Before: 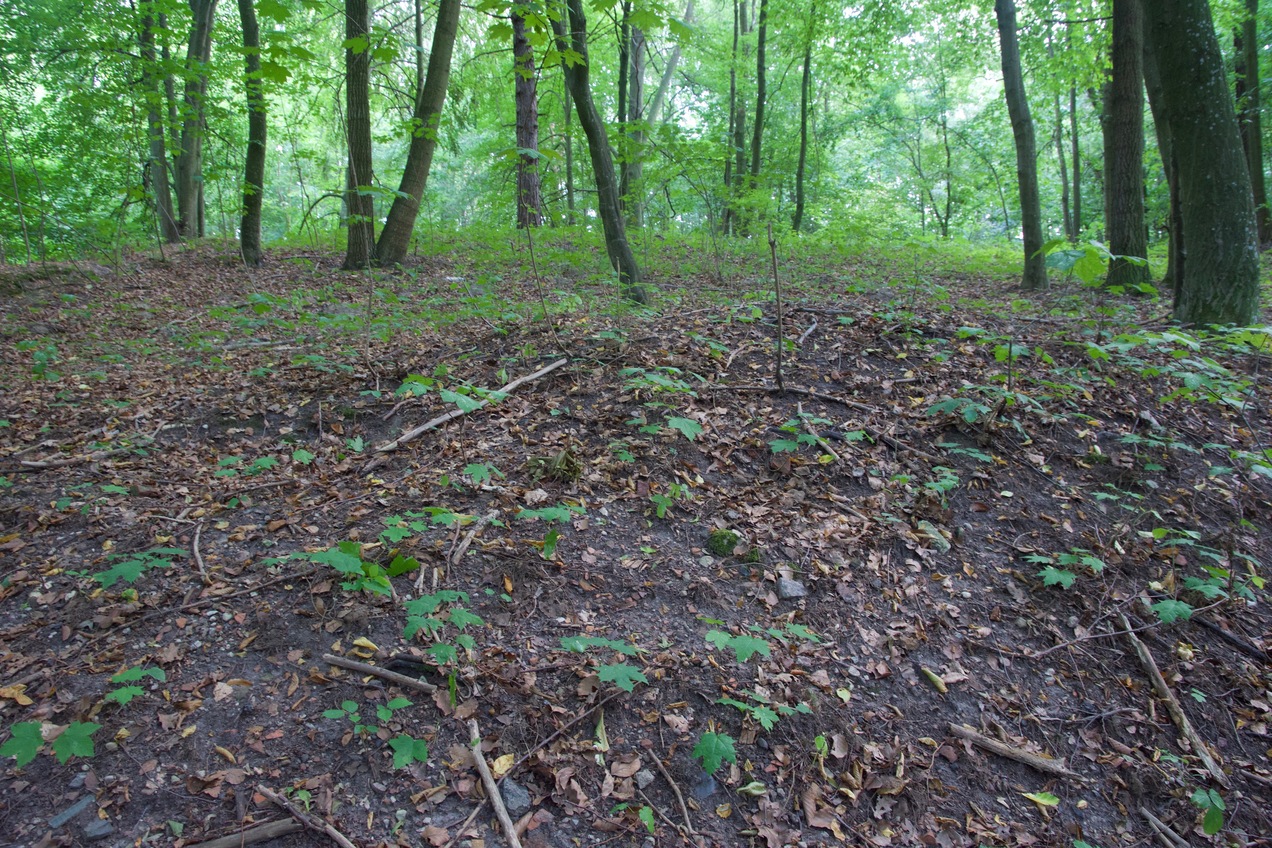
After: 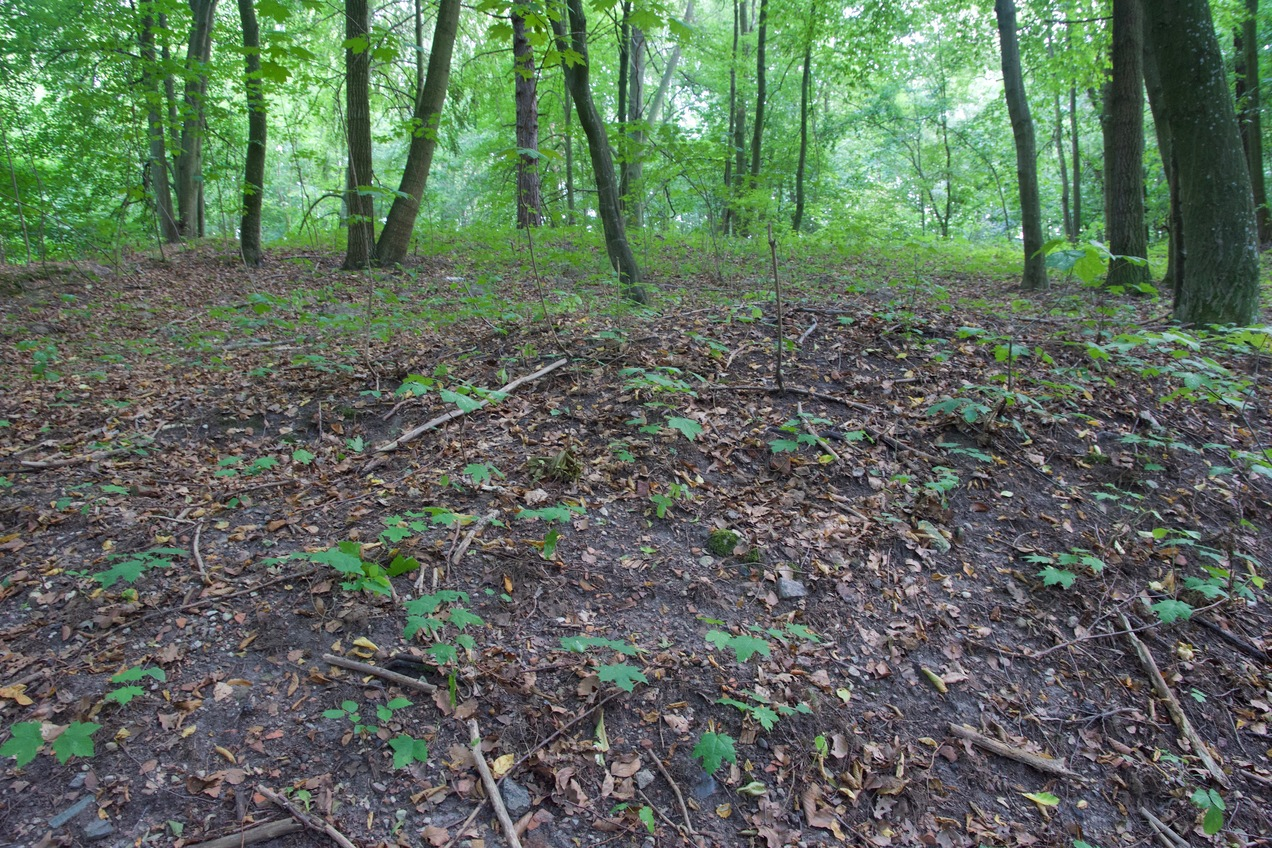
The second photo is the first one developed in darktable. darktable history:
shadows and highlights: shadows 51.97, highlights -28.31, highlights color adjustment 33.09%, soften with gaussian
